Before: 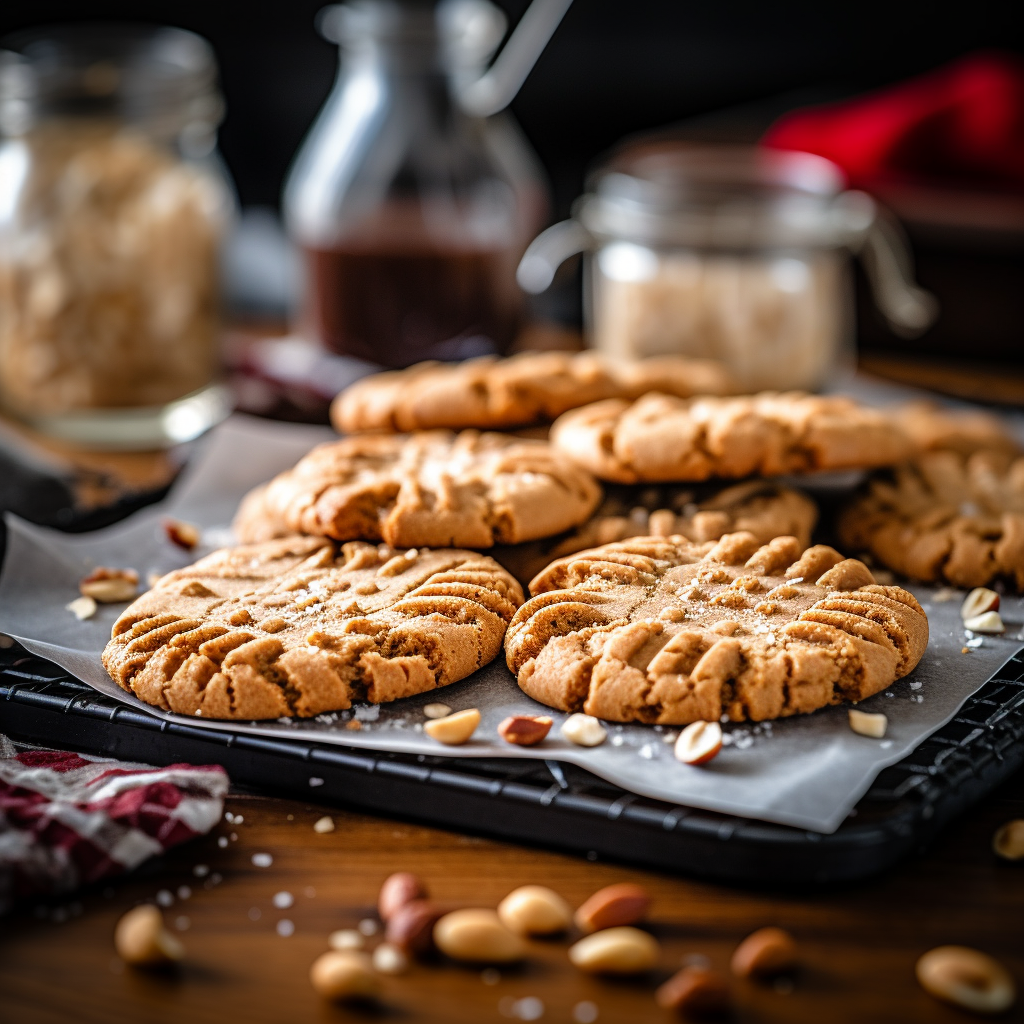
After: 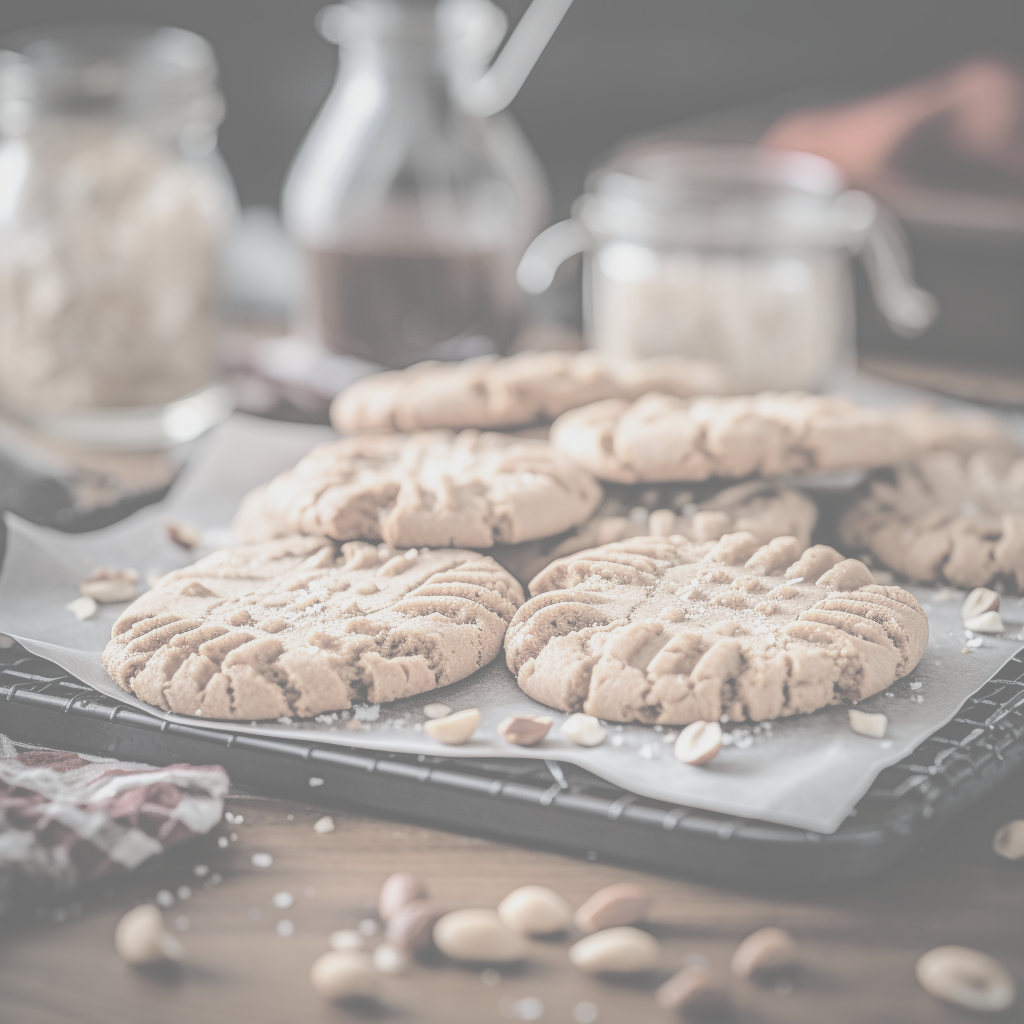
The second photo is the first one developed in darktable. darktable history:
contrast brightness saturation: contrast -0.303, brightness 0.739, saturation -0.787
